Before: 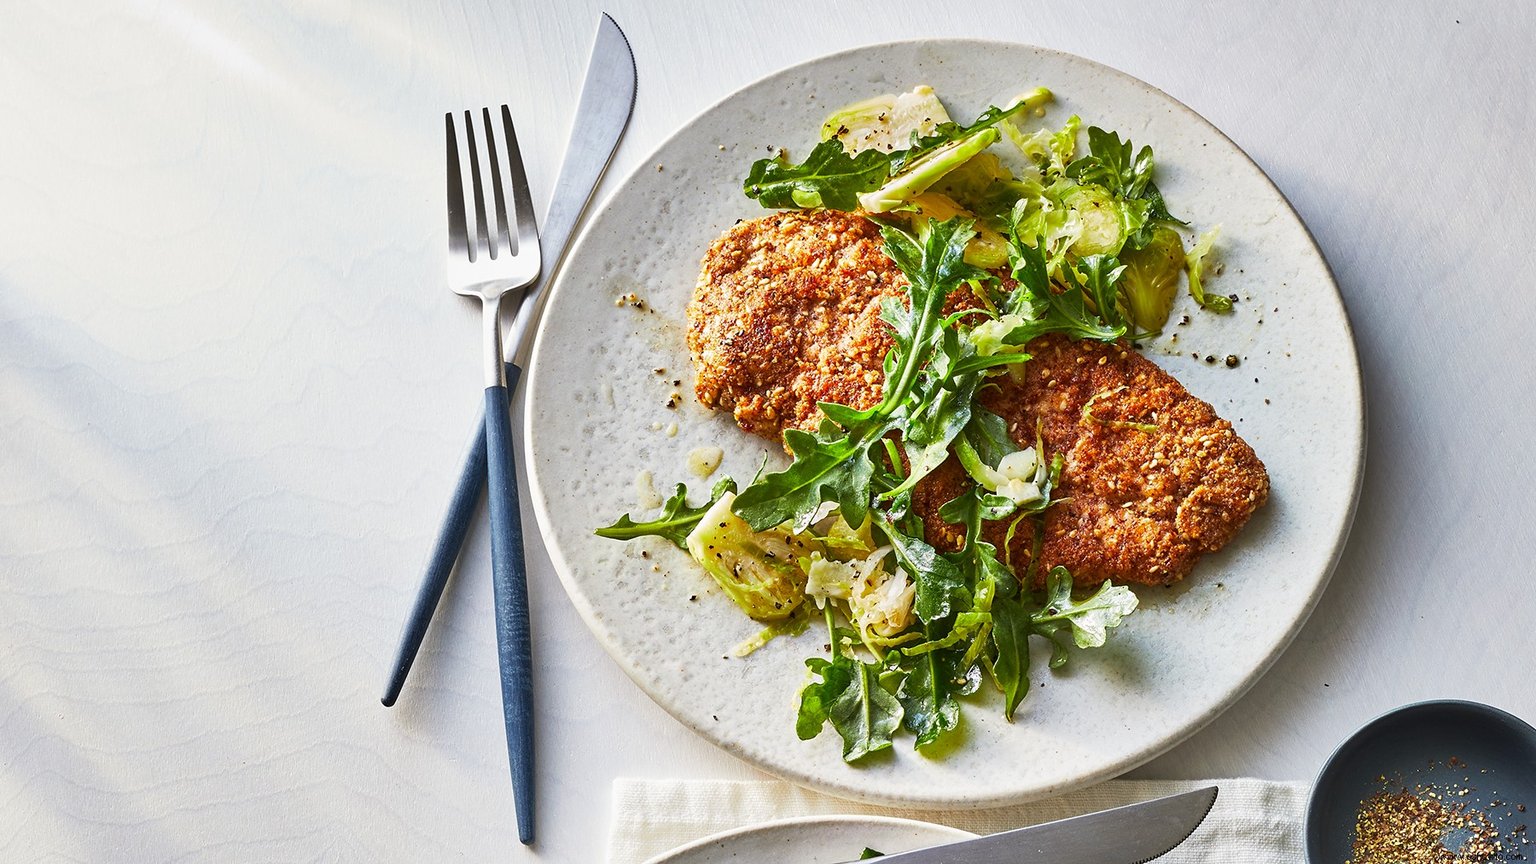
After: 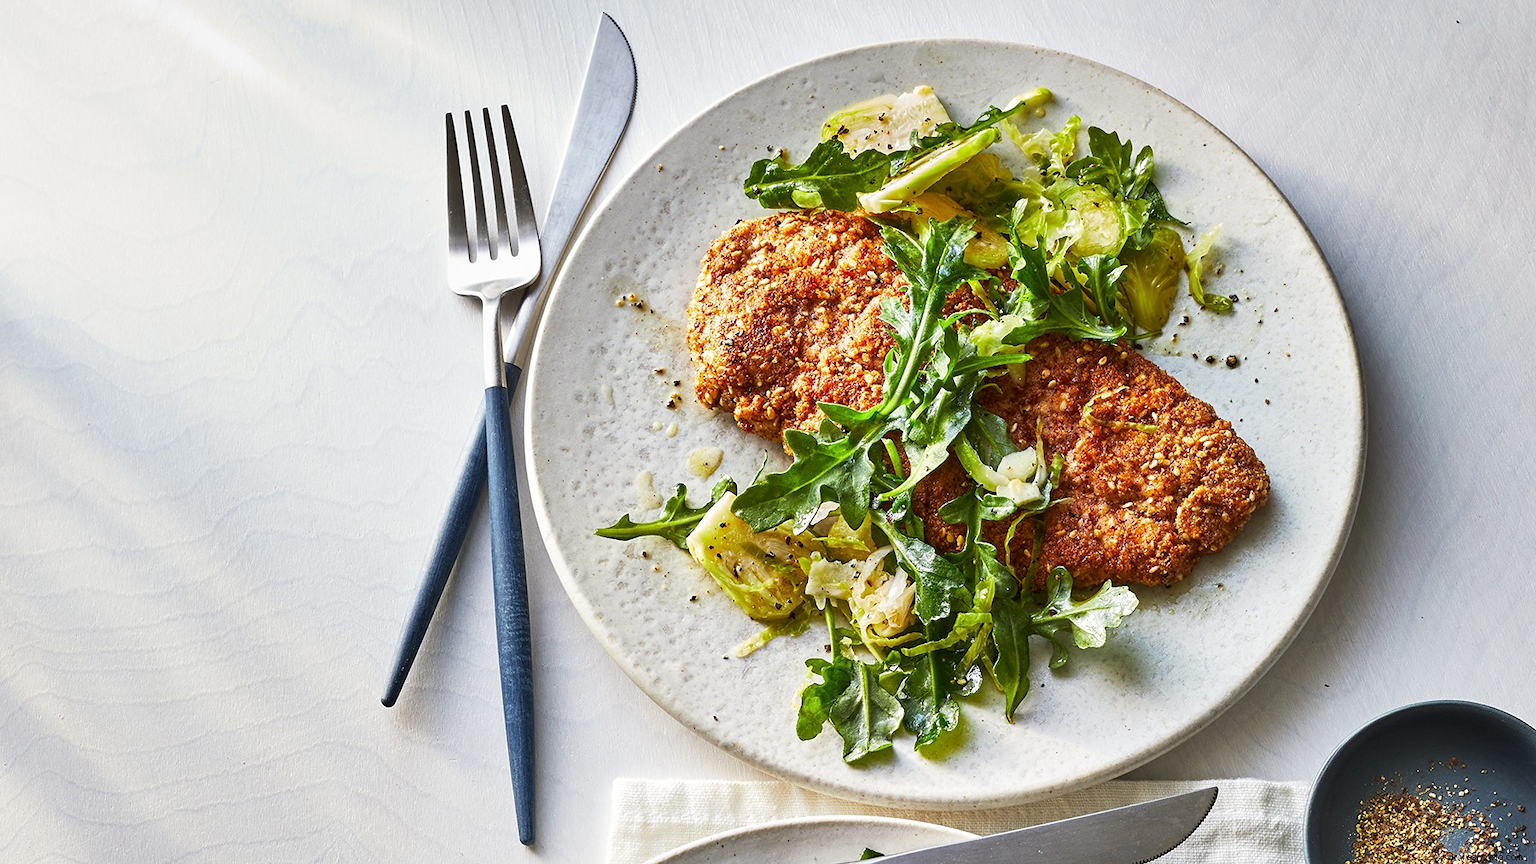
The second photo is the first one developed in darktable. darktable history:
local contrast: highlights 107%, shadows 98%, detail 120%, midtone range 0.2
